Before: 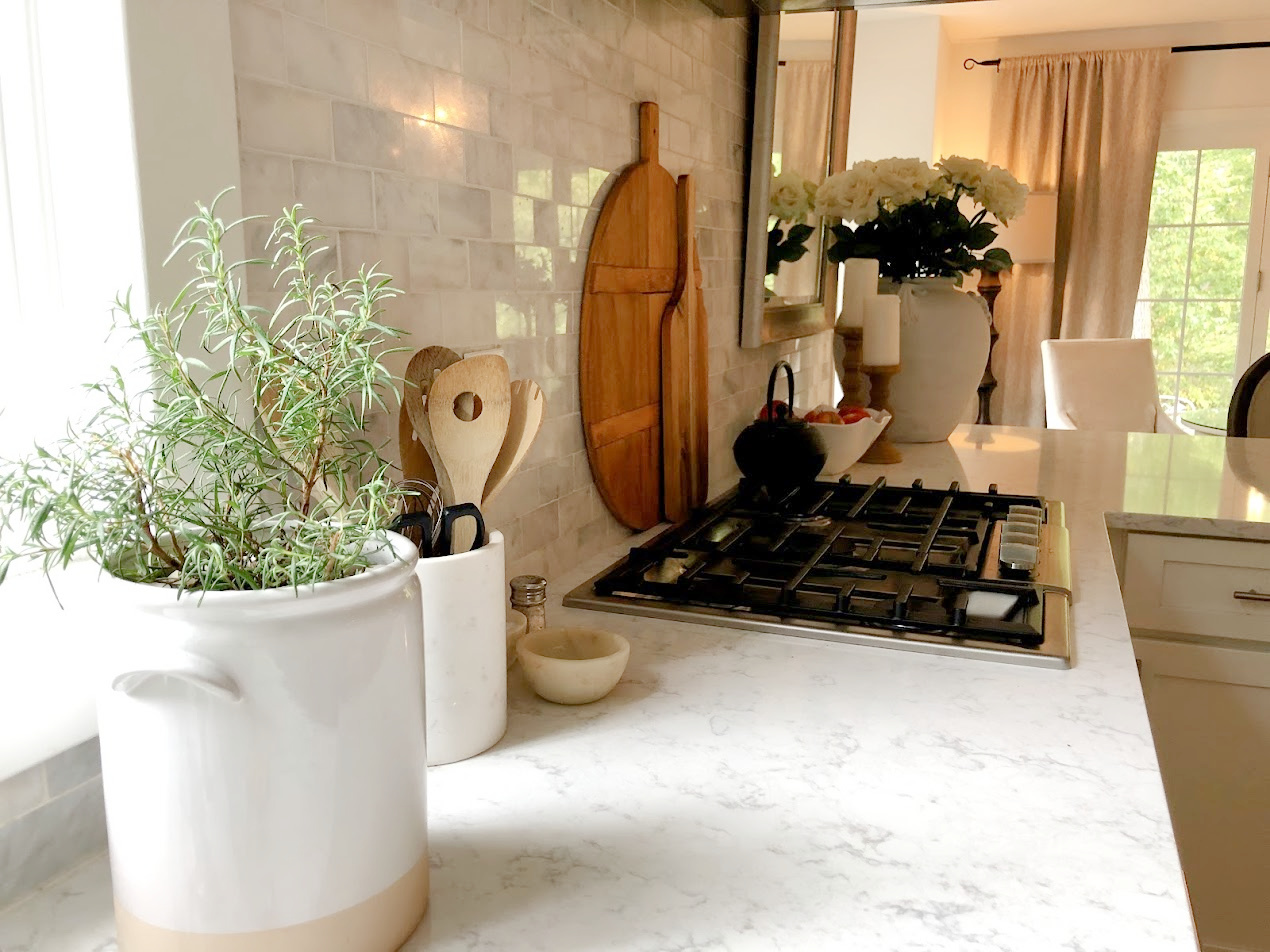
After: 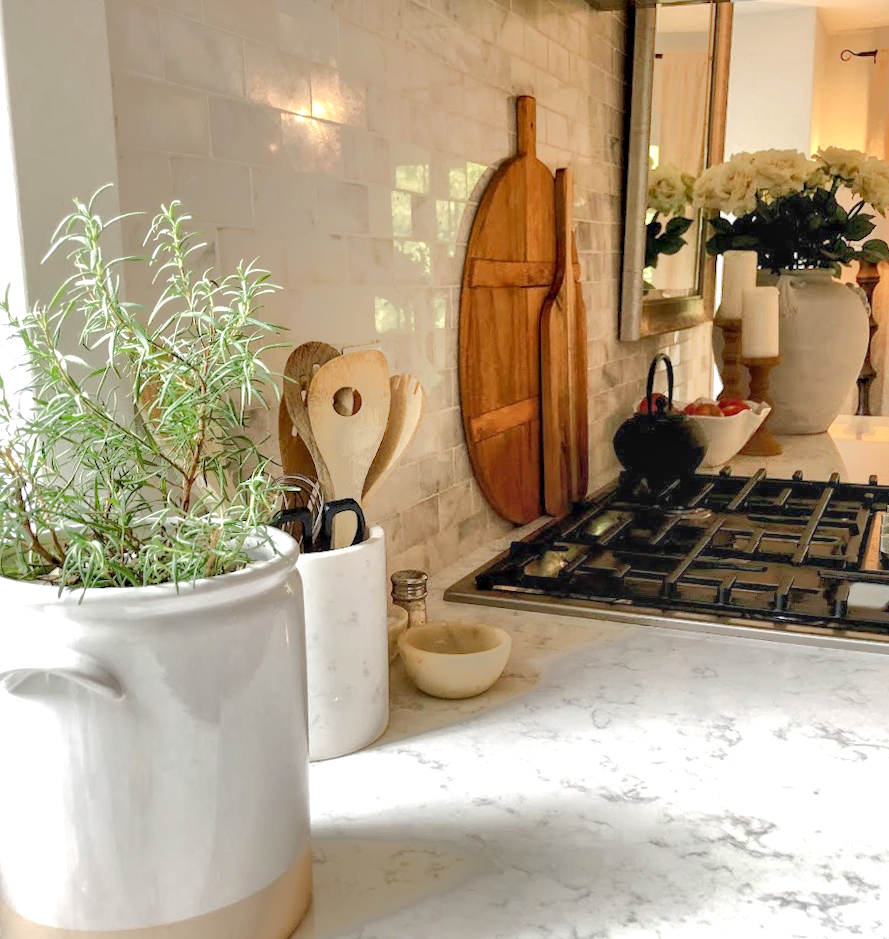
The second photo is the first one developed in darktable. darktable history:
local contrast: highlights 99%, shadows 86%, detail 160%, midtone range 0.2
exposure: black level correction -0.002, exposure 0.54 EV, compensate highlight preservation false
rotate and perspective: rotation -0.45°, automatic cropping original format, crop left 0.008, crop right 0.992, crop top 0.012, crop bottom 0.988
crop and rotate: left 9.061%, right 20.142%
shadows and highlights: on, module defaults
contrast equalizer: y [[0.509, 0.517, 0.523, 0.523, 0.517, 0.509], [0.5 ×6], [0.5 ×6], [0 ×6], [0 ×6]]
tone equalizer: -7 EV -0.63 EV, -6 EV 1 EV, -5 EV -0.45 EV, -4 EV 0.43 EV, -3 EV 0.41 EV, -2 EV 0.15 EV, -1 EV -0.15 EV, +0 EV -0.39 EV, smoothing diameter 25%, edges refinement/feathering 10, preserve details guided filter
